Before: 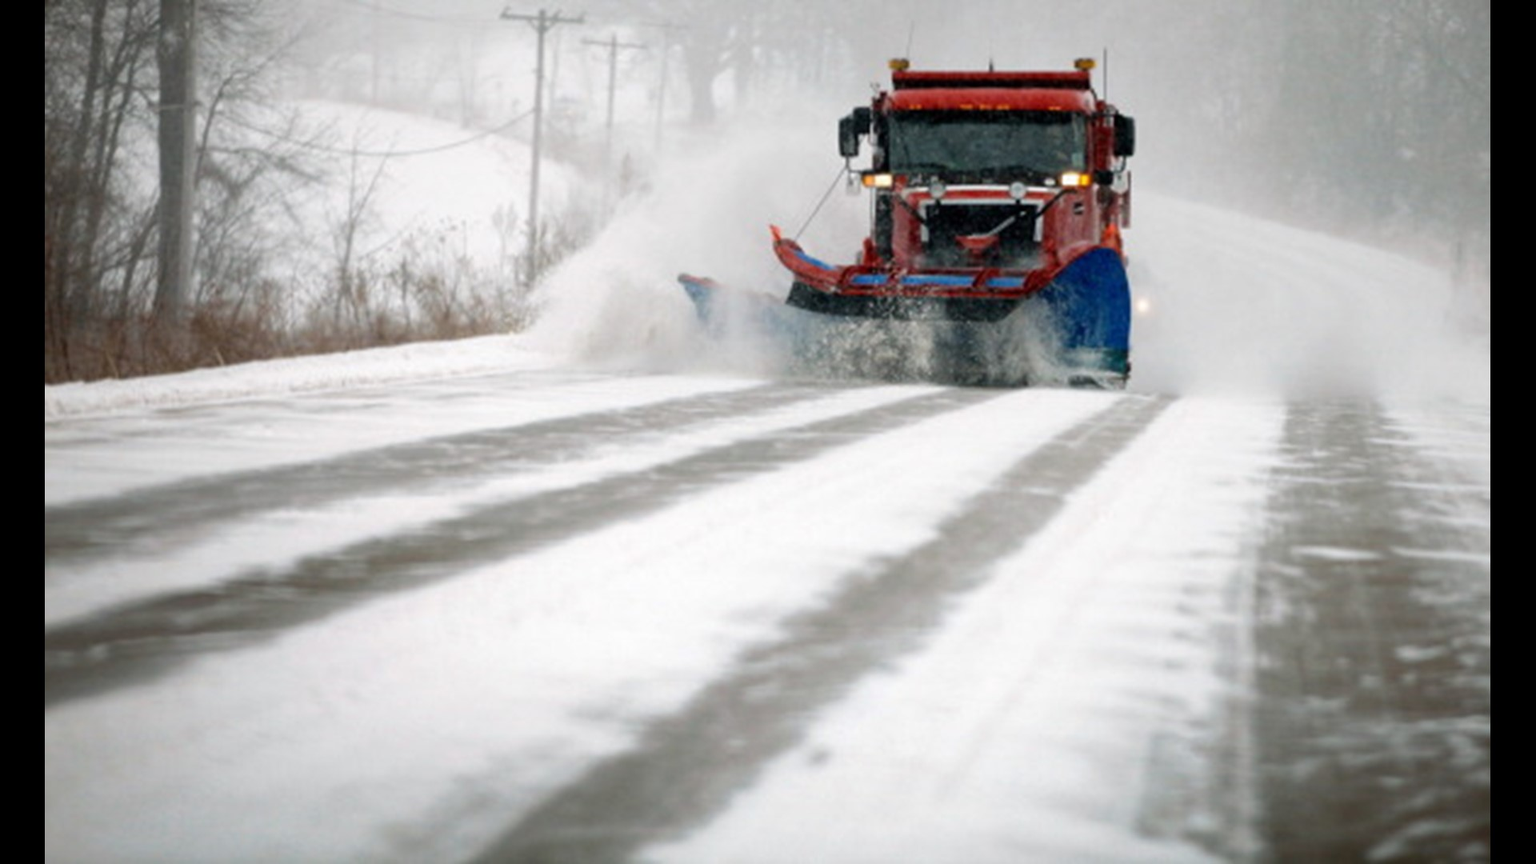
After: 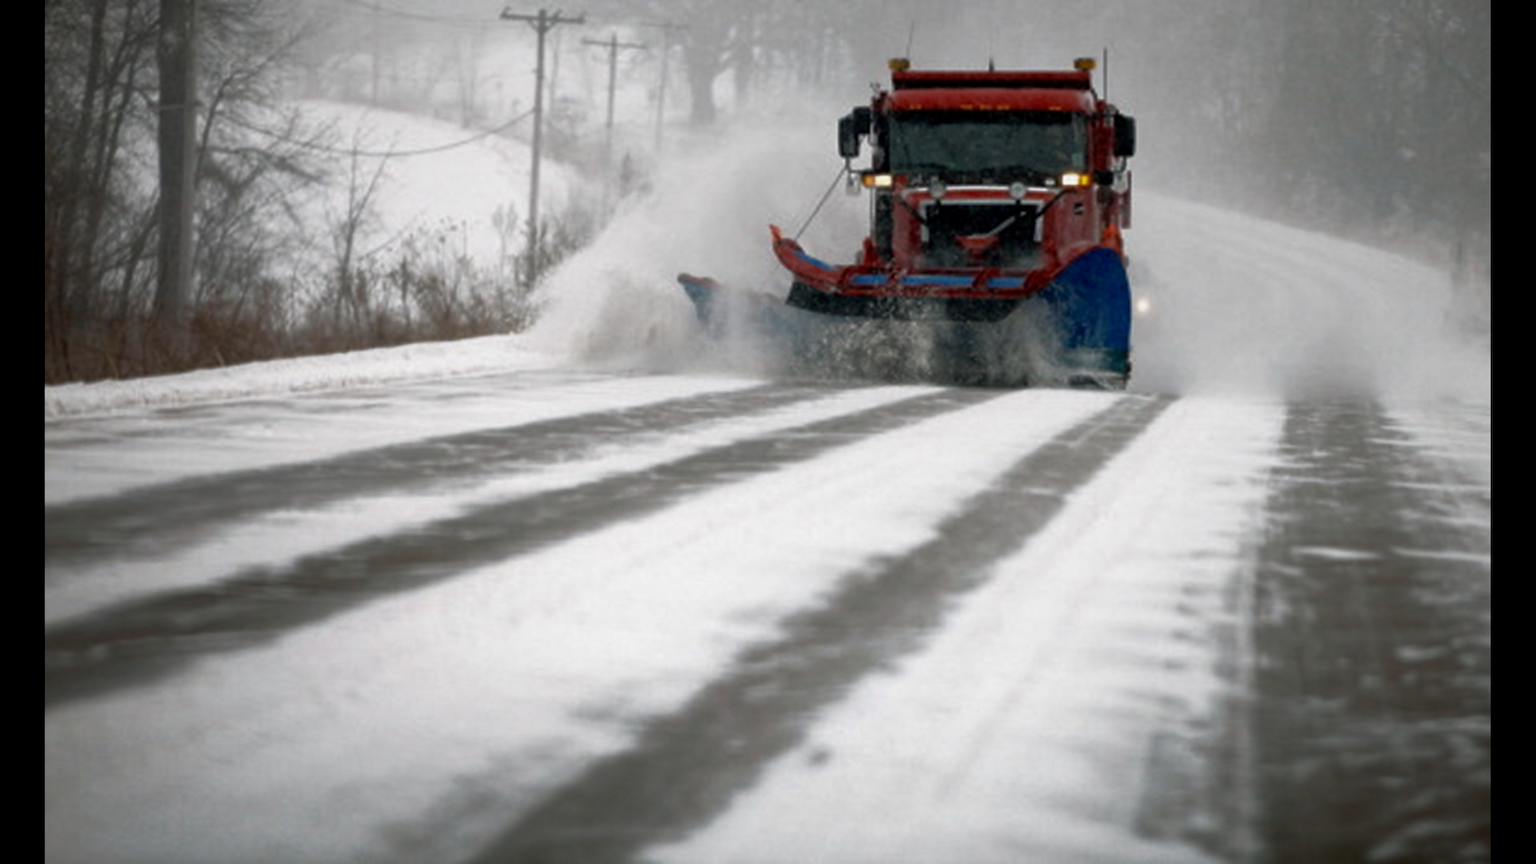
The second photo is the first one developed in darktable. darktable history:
exposure: black level correction 0.002, exposure -0.1 EV, compensate highlight preservation false
rgb curve: curves: ch0 [(0, 0) (0.415, 0.237) (1, 1)]
